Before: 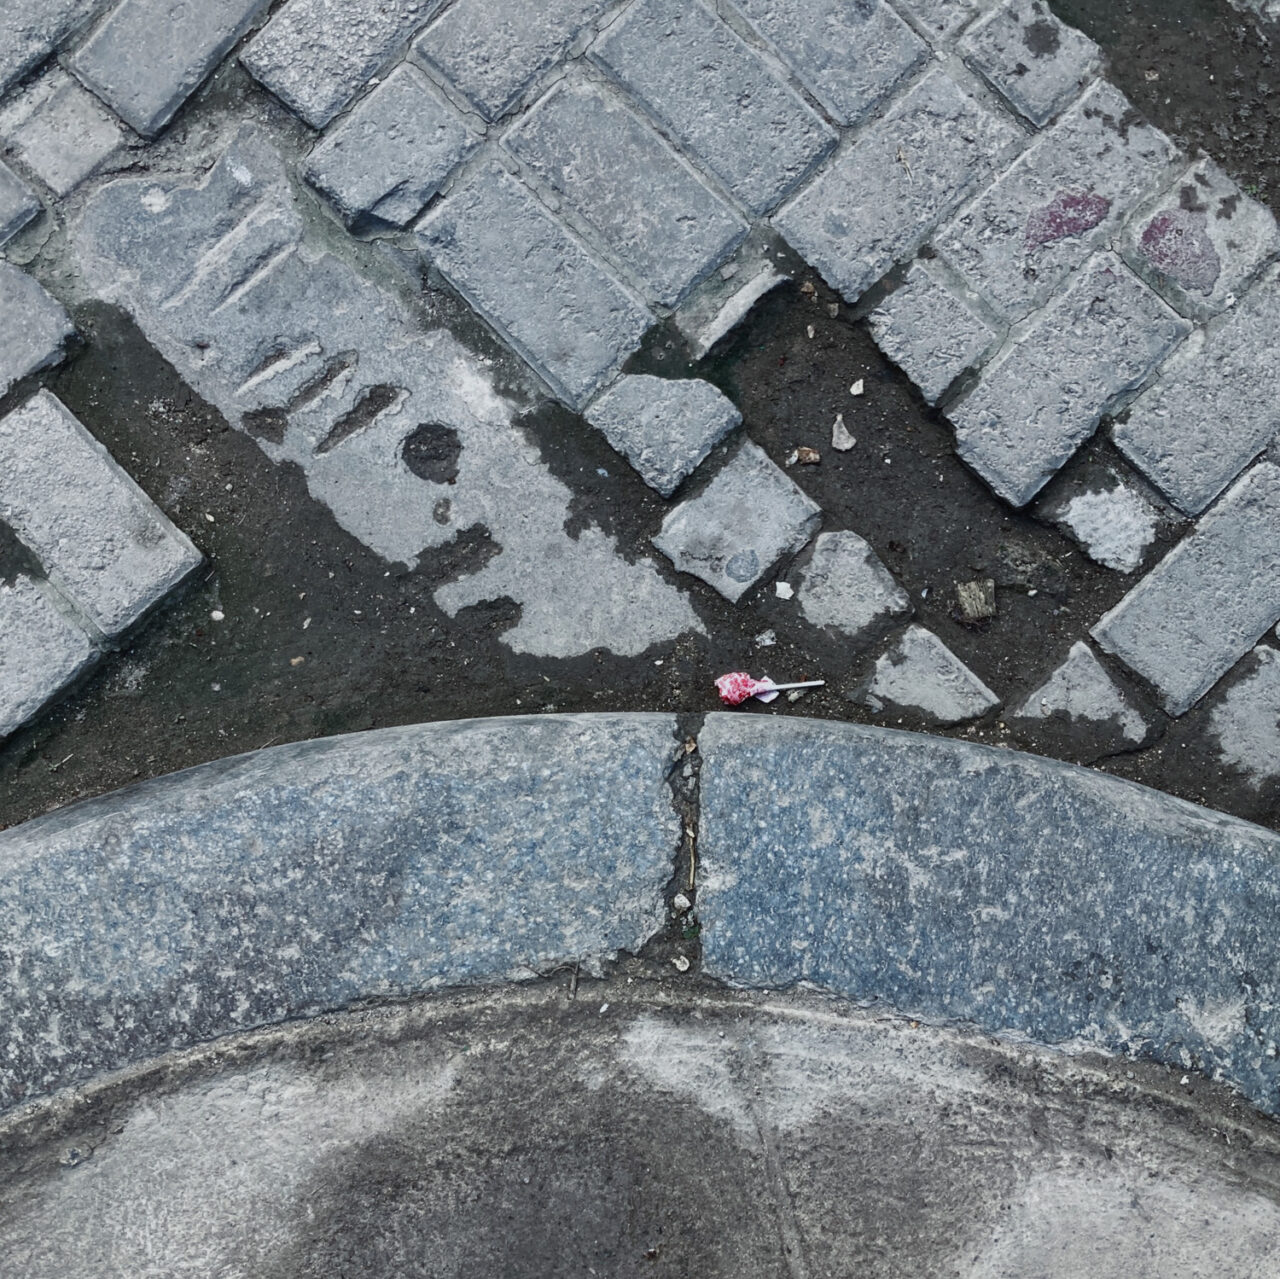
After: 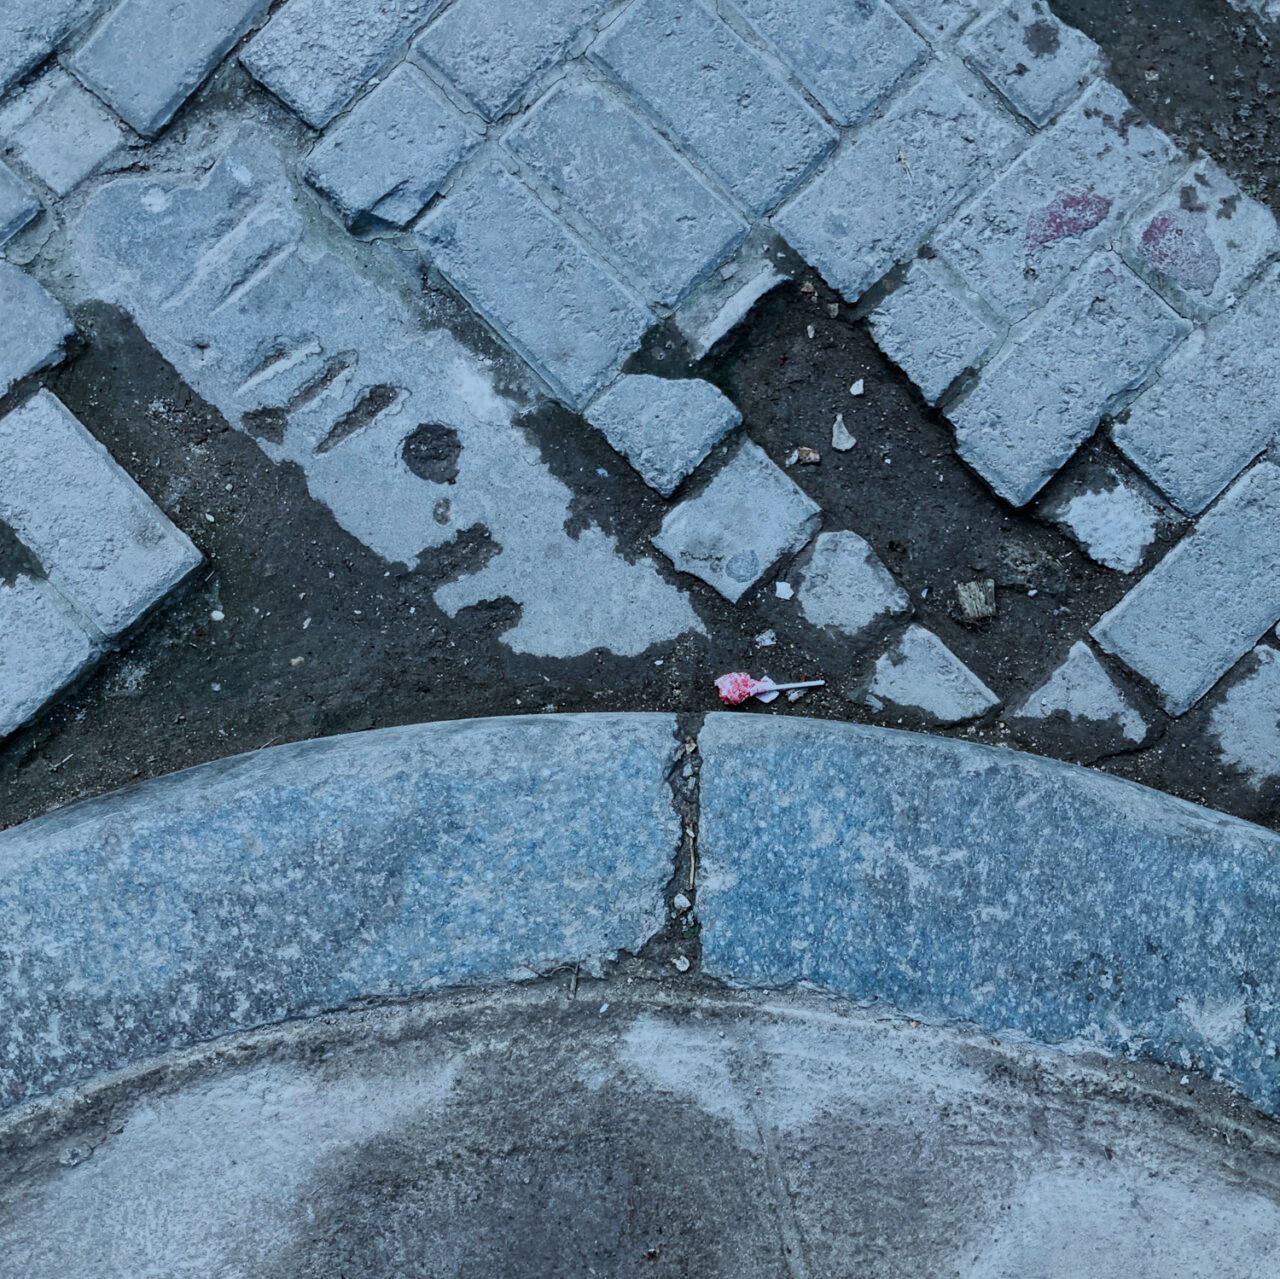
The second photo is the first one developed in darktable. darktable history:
filmic rgb: black relative exposure -7.65 EV, white relative exposure 4.56 EV, hardness 3.61, color science v6 (2022)
color calibration: output R [1.063, -0.012, -0.003, 0], output G [0, 1.022, 0.021, 0], output B [-0.079, 0.047, 1, 0], illuminant custom, x 0.389, y 0.387, temperature 3838.64 K
